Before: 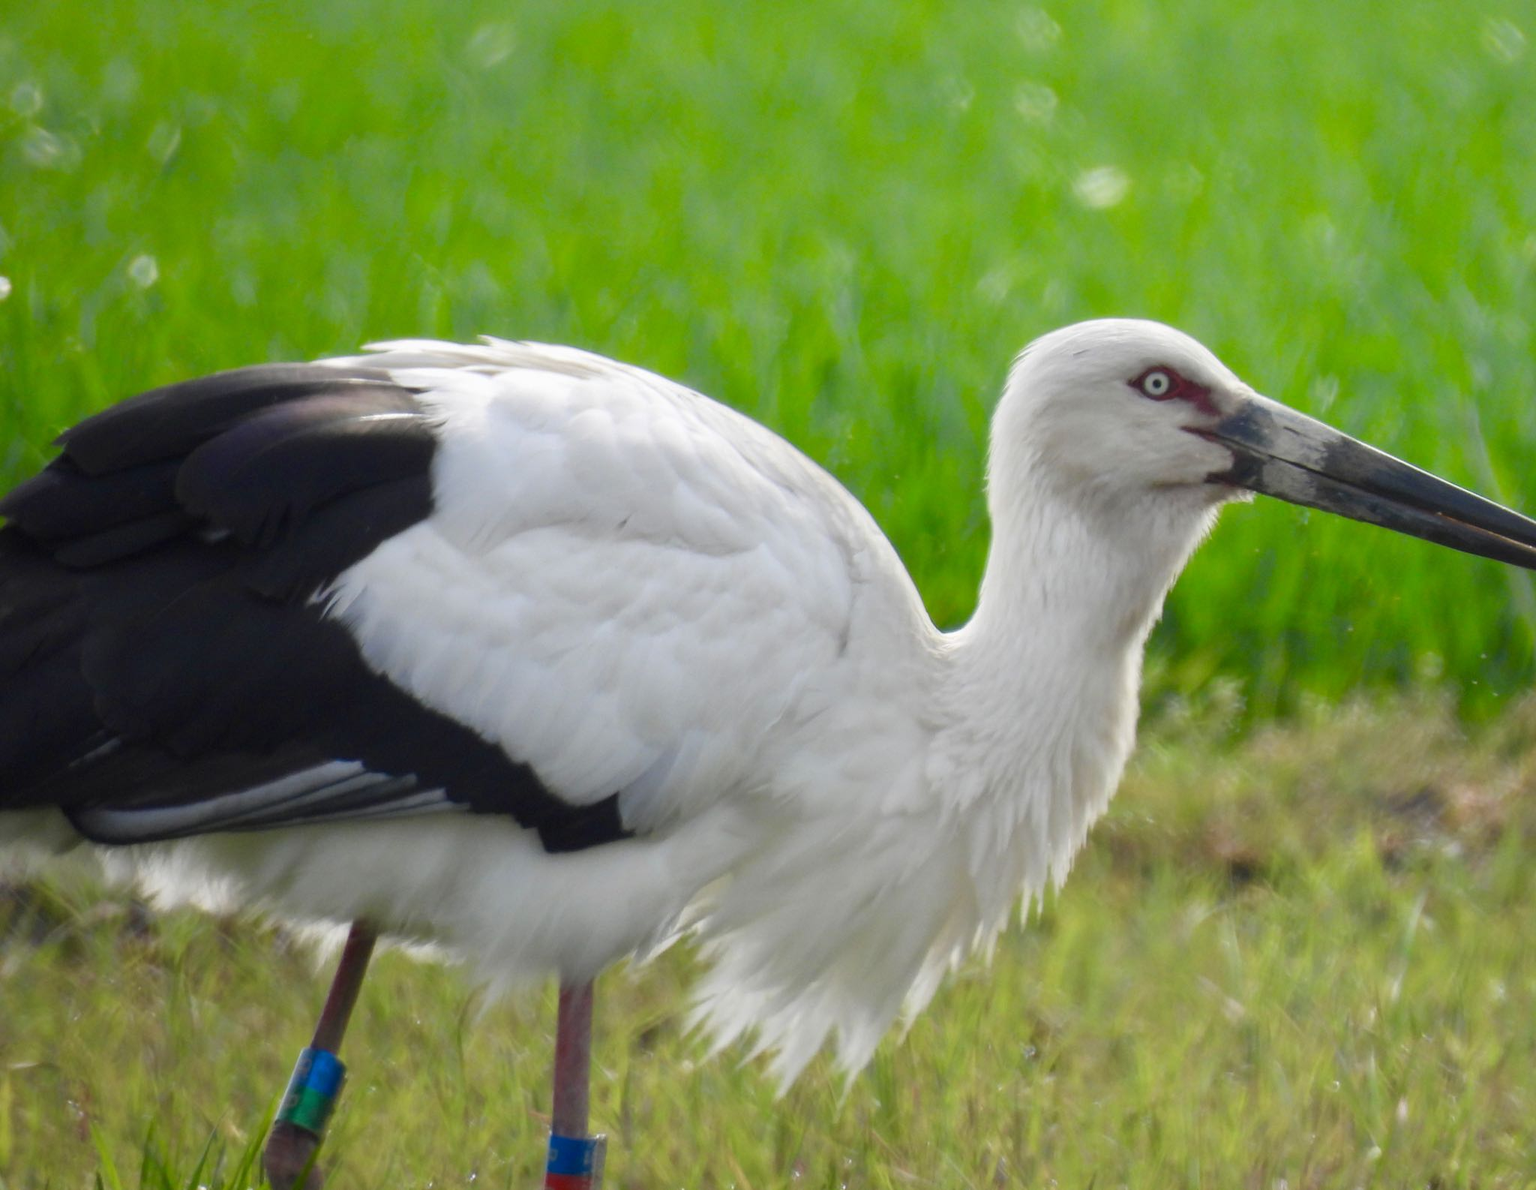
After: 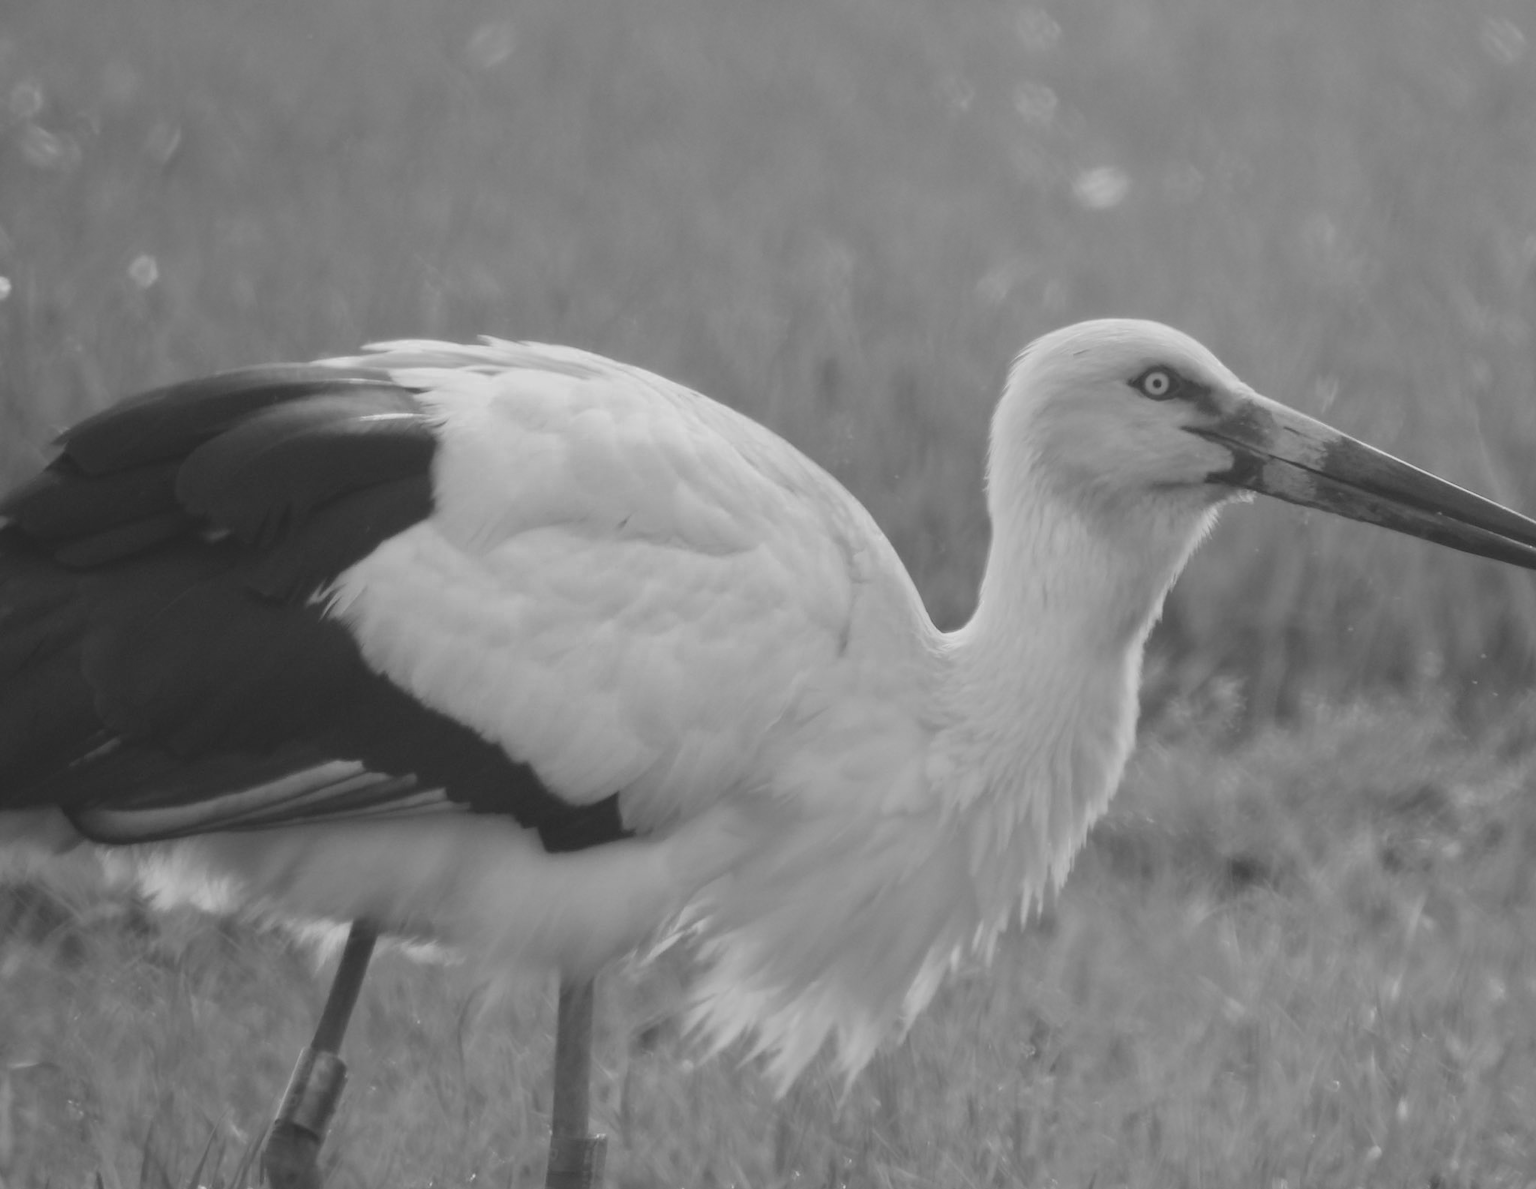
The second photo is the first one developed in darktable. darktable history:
color zones: curves: ch0 [(0, 0.613) (0.01, 0.613) (0.245, 0.448) (0.498, 0.529) (0.642, 0.665) (0.879, 0.777) (0.99, 0.613)]; ch1 [(0, 0) (0.143, 0) (0.286, 0) (0.429, 0) (0.571, 0) (0.714, 0) (0.857, 0)]
contrast brightness saturation: contrast -0.268, saturation -0.442
